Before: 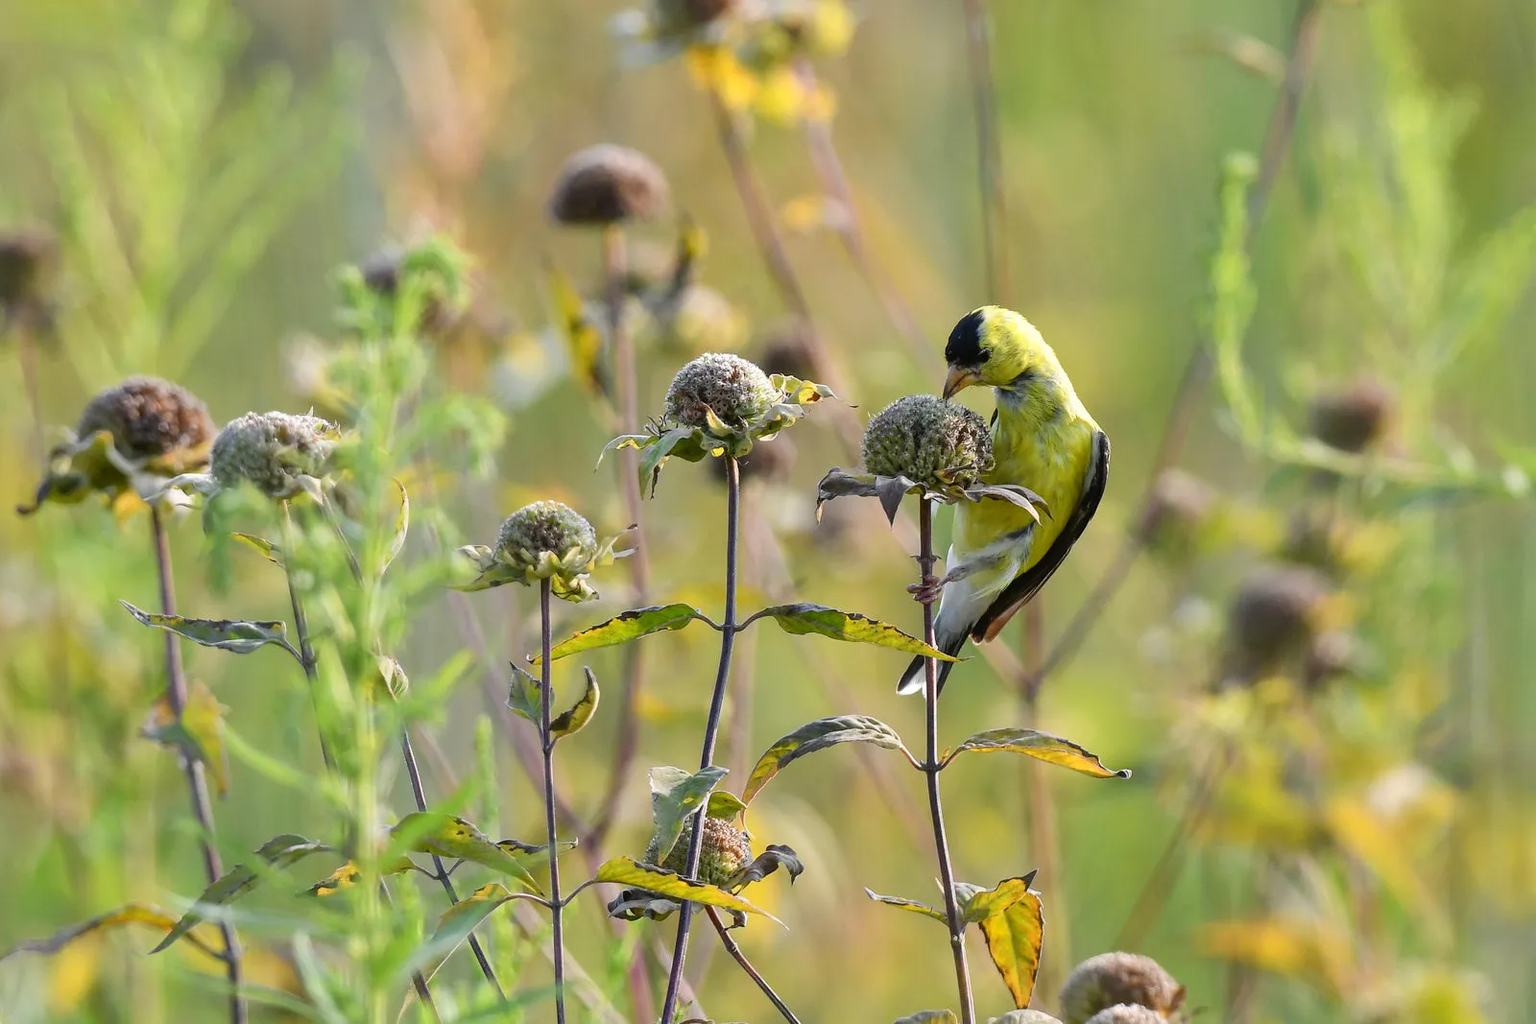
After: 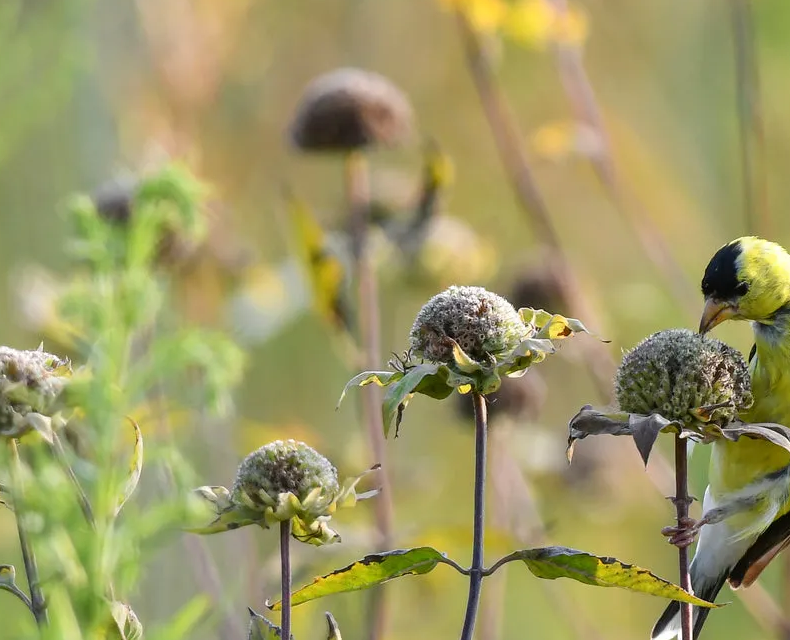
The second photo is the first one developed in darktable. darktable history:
crop: left 17.715%, top 7.735%, right 32.848%, bottom 32.232%
